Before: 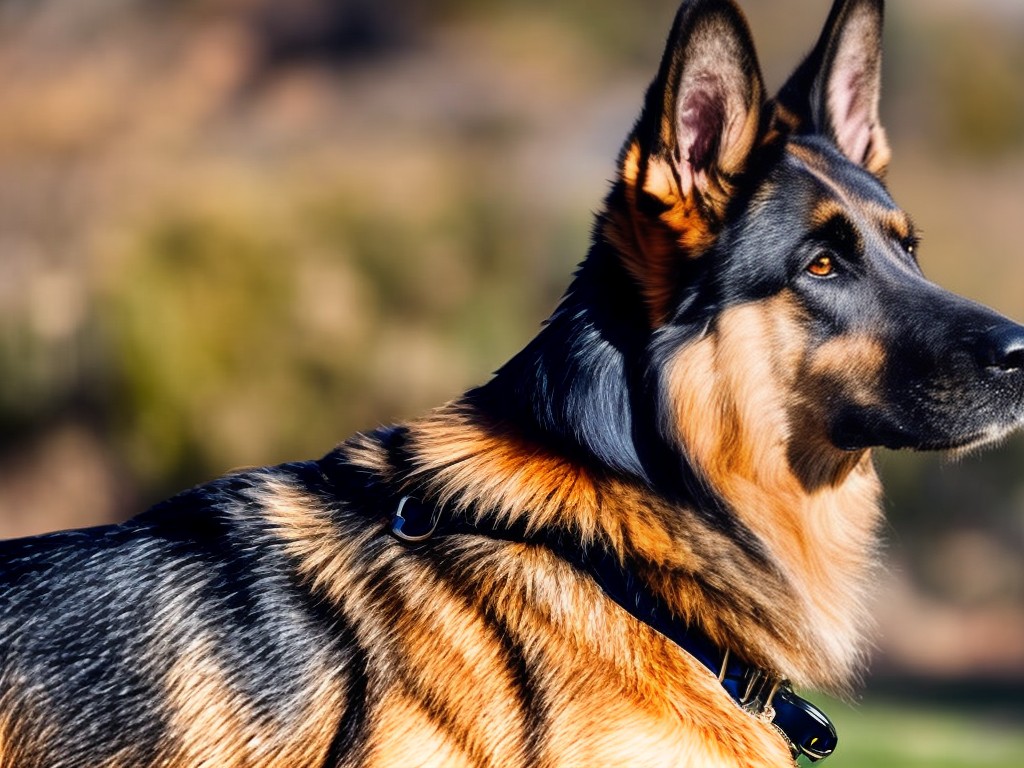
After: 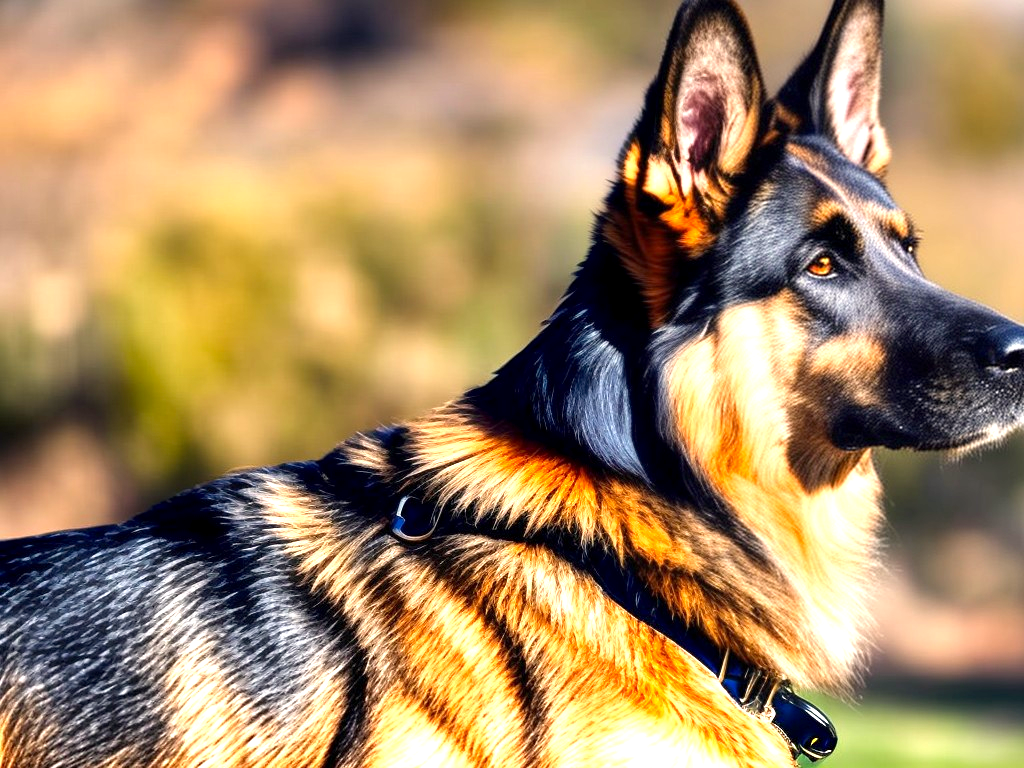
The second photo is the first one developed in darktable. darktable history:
color correction: highlights a* 0.816, highlights b* 2.78, saturation 1.1
exposure: black level correction 0.001, exposure 0.955 EV, compensate exposure bias true, compensate highlight preservation false
